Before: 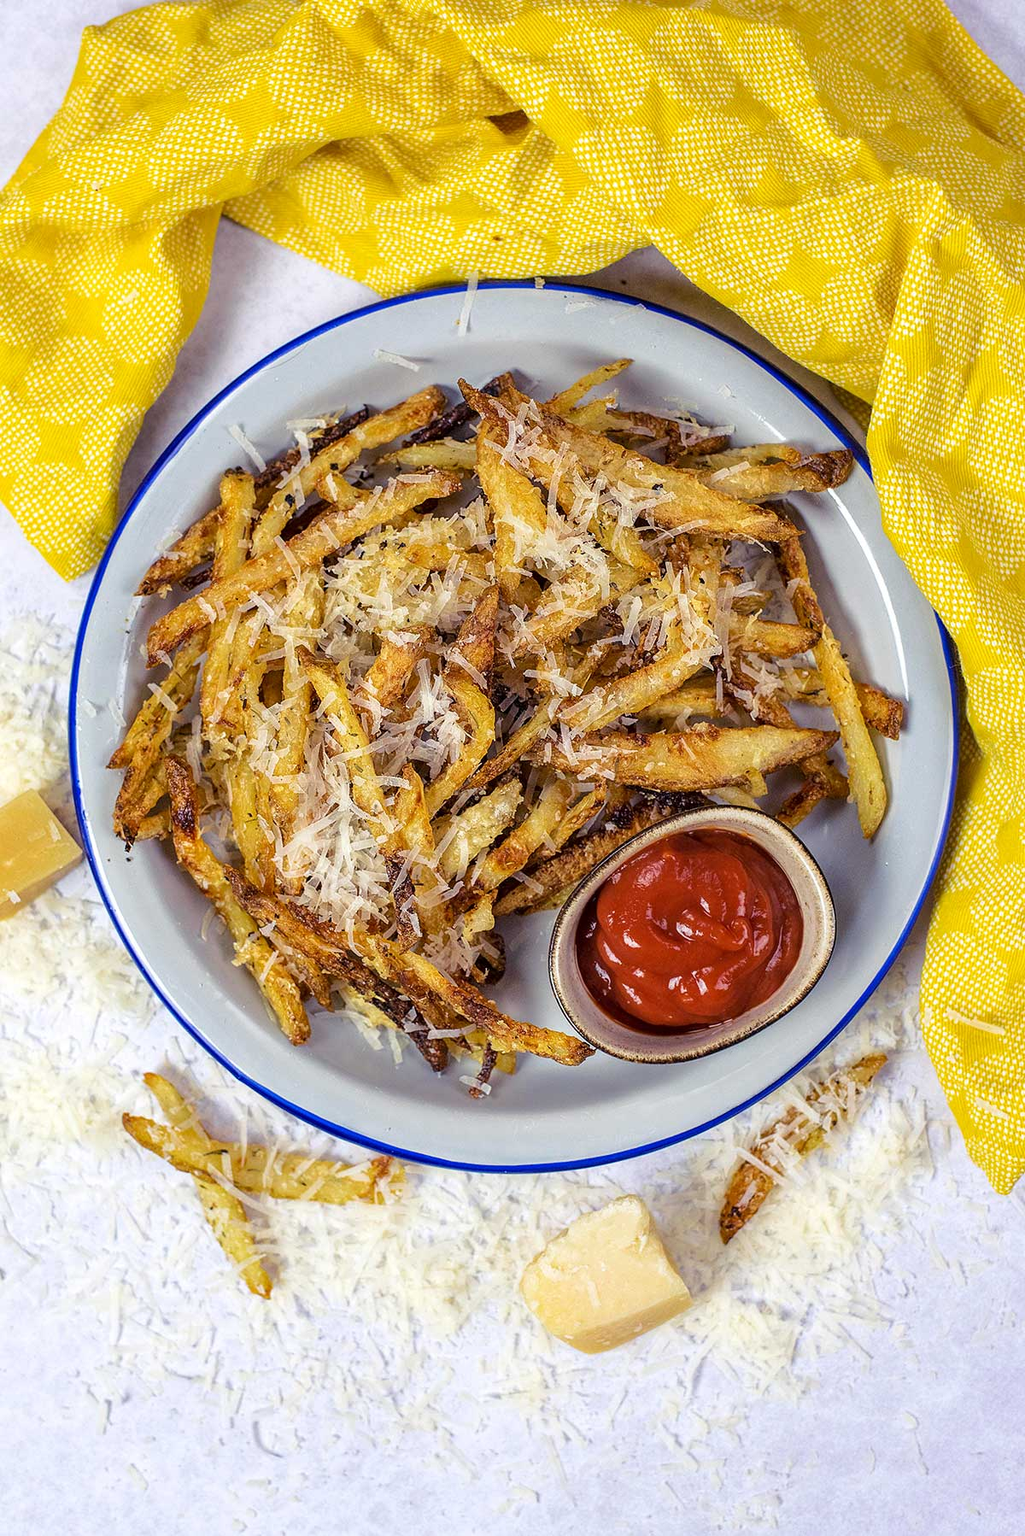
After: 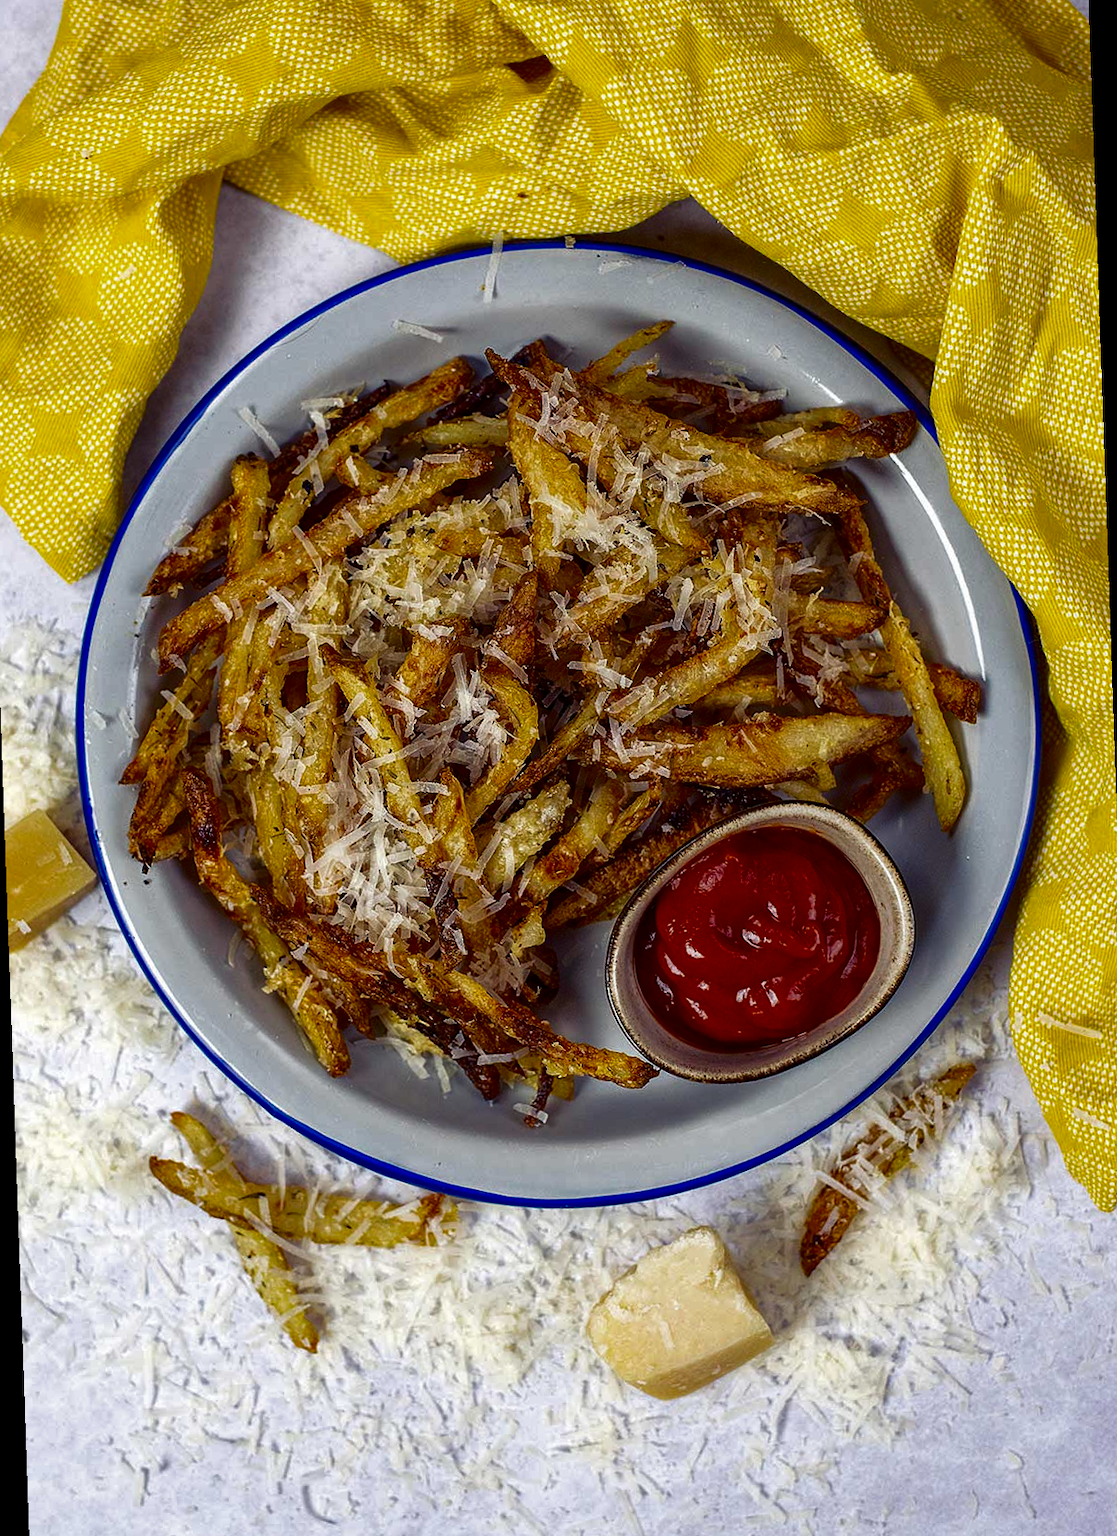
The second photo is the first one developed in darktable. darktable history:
contrast brightness saturation: brightness -0.52
rotate and perspective: rotation -2°, crop left 0.022, crop right 0.978, crop top 0.049, crop bottom 0.951
shadows and highlights: shadows 25, highlights -25
